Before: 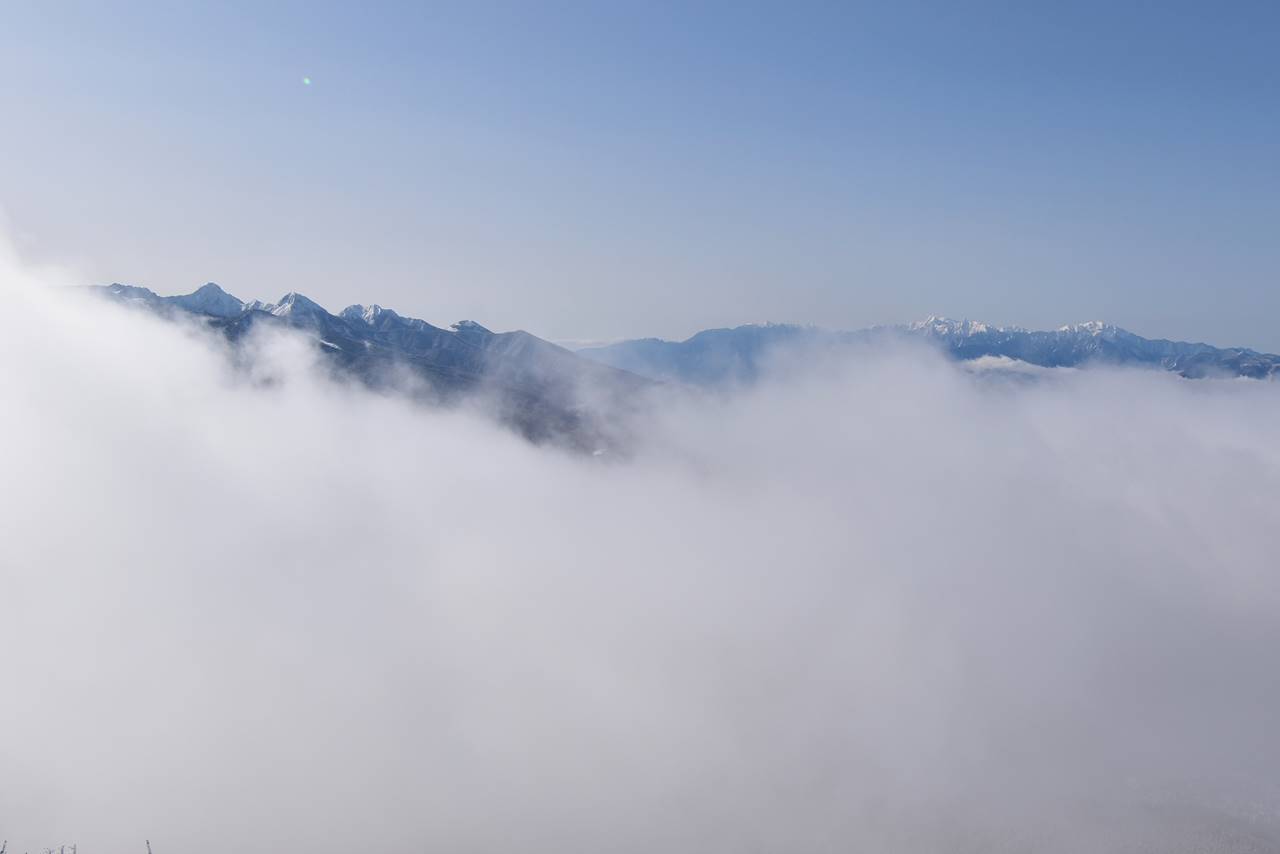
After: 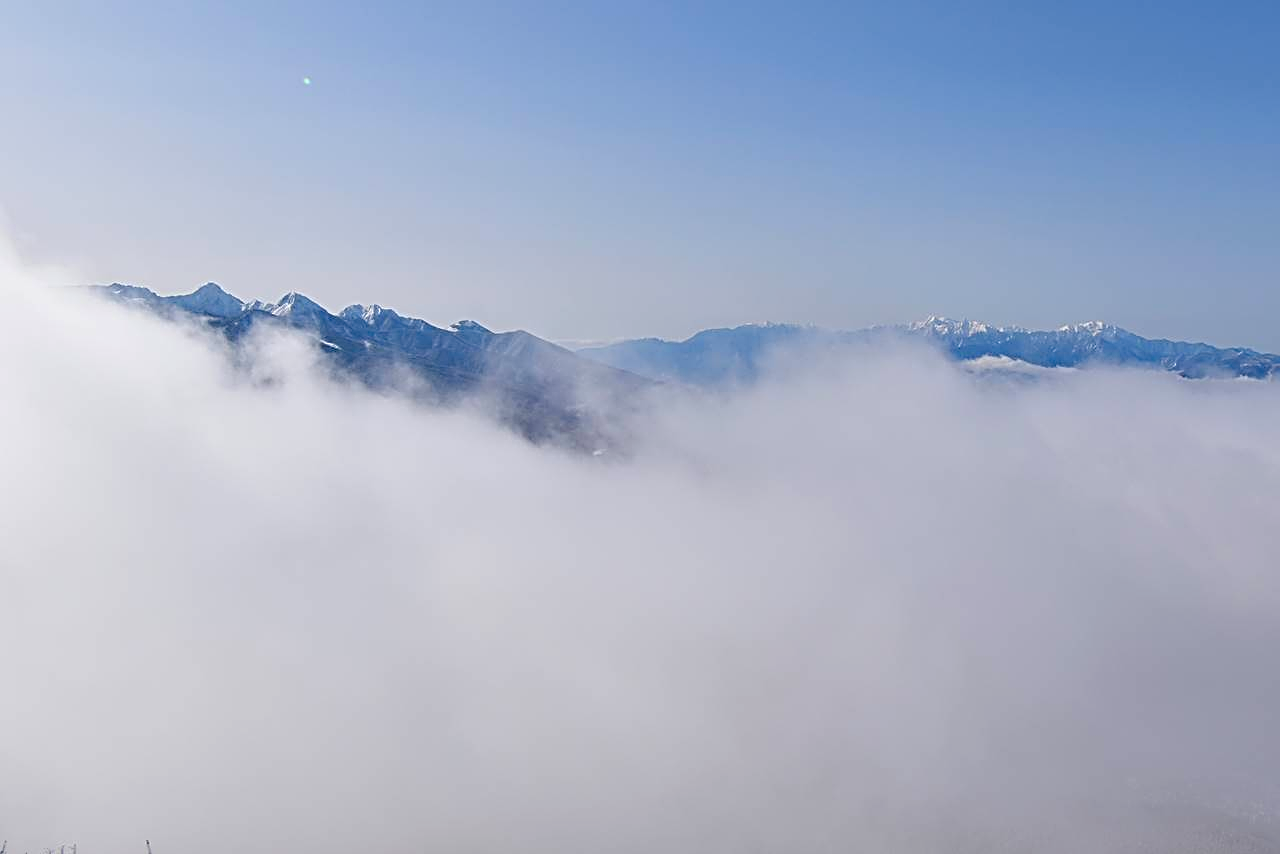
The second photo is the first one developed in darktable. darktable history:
color balance rgb: perceptual saturation grading › global saturation 35%, perceptual saturation grading › highlights -30%, perceptual saturation grading › shadows 35%, perceptual brilliance grading › global brilliance 3%, perceptual brilliance grading › highlights -3%, perceptual brilliance grading › shadows 3%
sharpen: radius 3.025, amount 0.757
